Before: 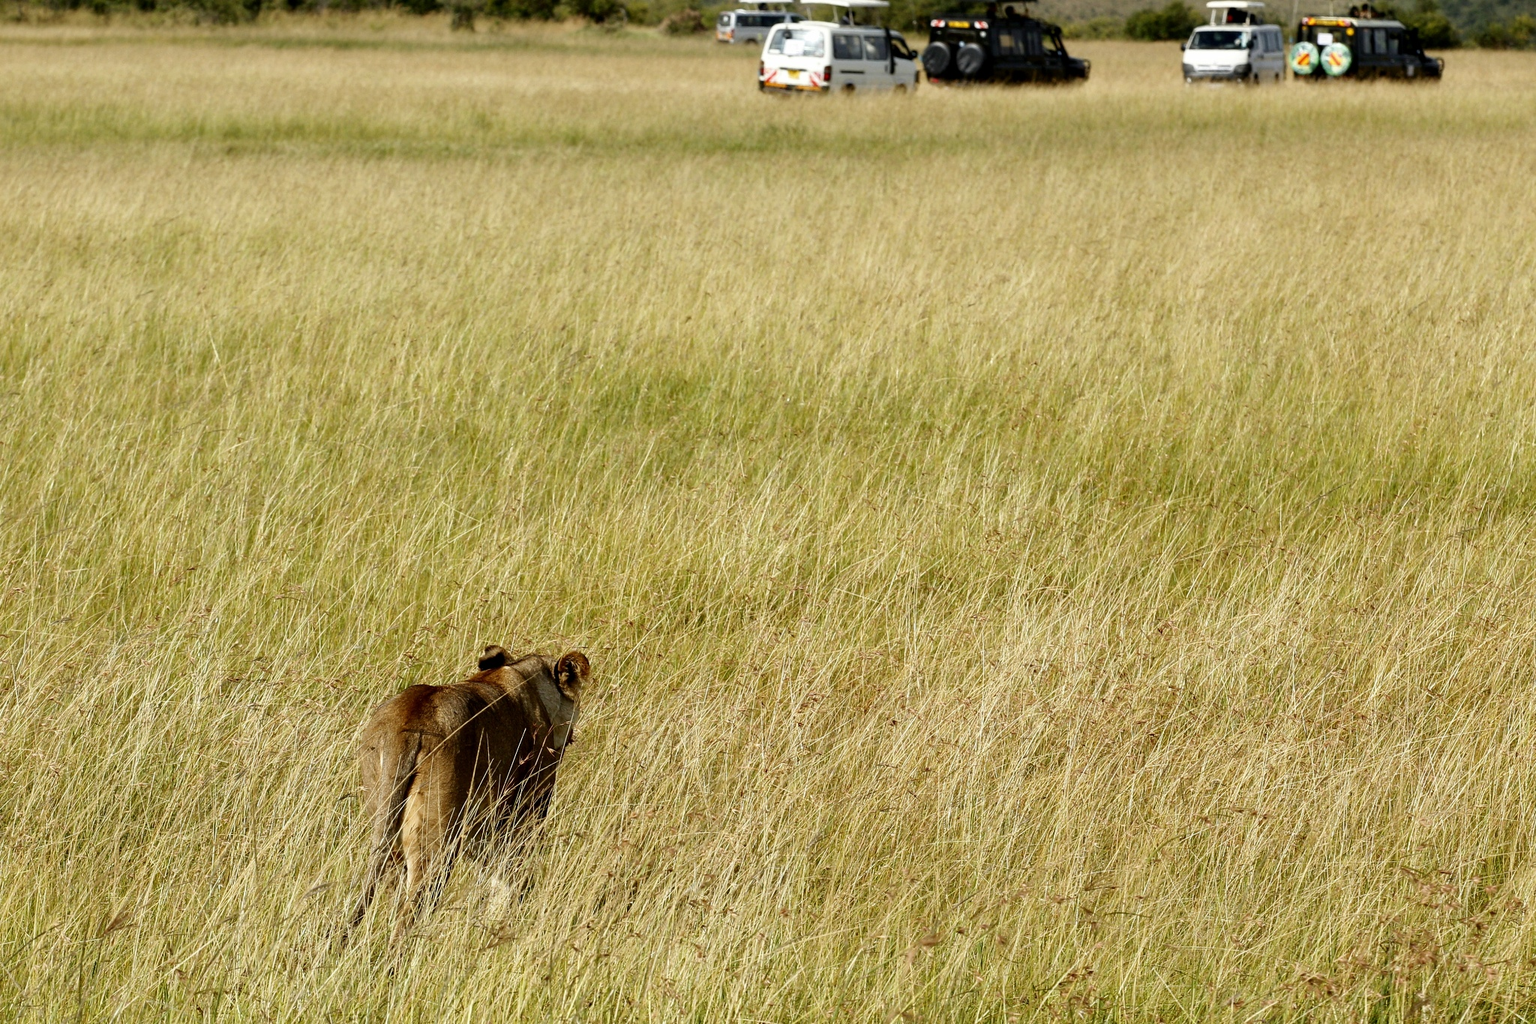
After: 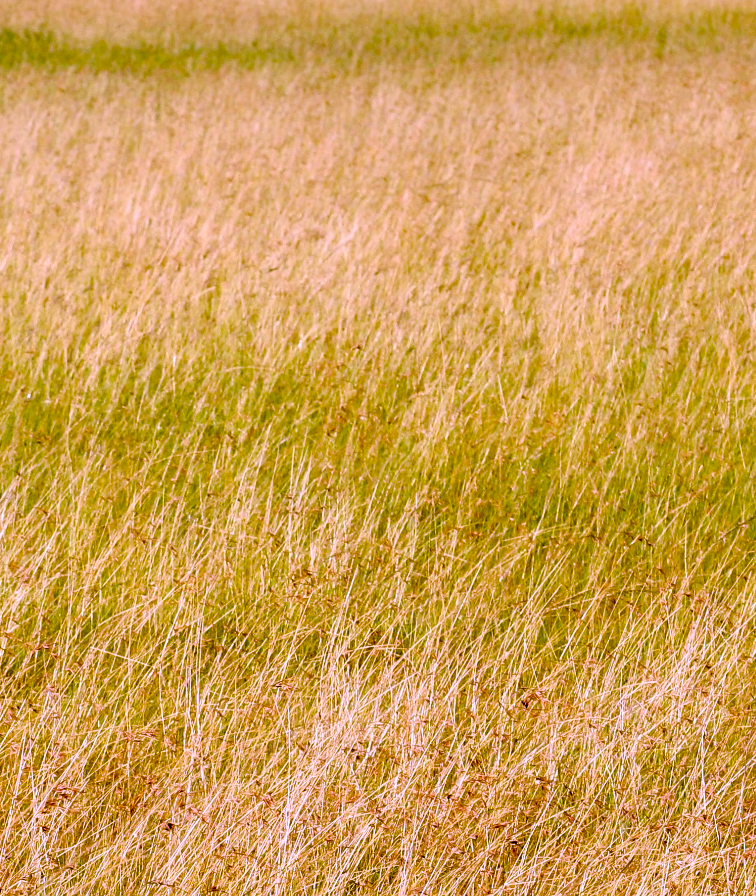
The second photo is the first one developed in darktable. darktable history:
white balance: red 0.926, green 1.003, blue 1.133
crop and rotate: left 49.936%, top 10.094%, right 13.136%, bottom 24.256%
color balance rgb: shadows lift › luminance -9.41%, highlights gain › luminance 17.6%, global offset › luminance -1.45%, perceptual saturation grading › highlights -17.77%, perceptual saturation grading › mid-tones 33.1%, perceptual saturation grading › shadows 50.52%, global vibrance 24.22%
color correction: highlights a* 19.5, highlights b* -11.53, saturation 1.69
